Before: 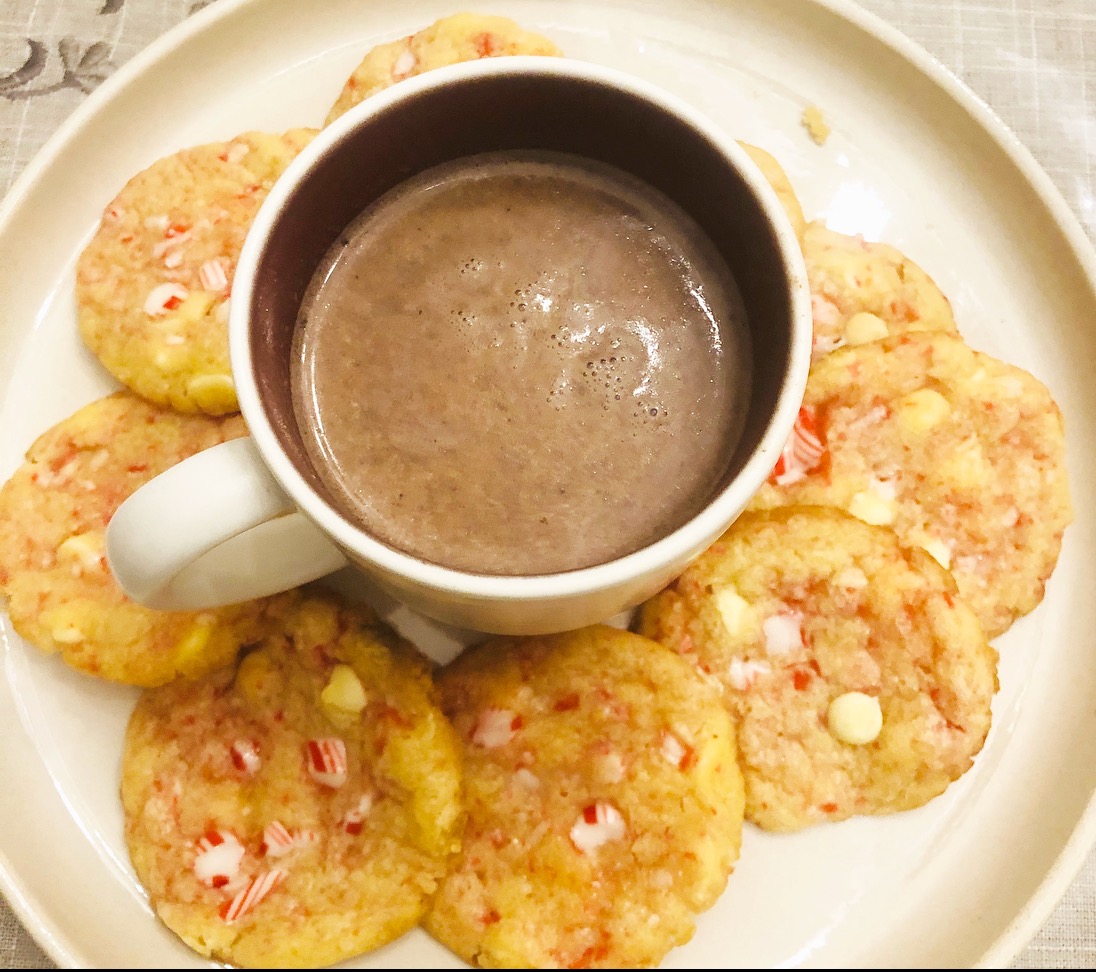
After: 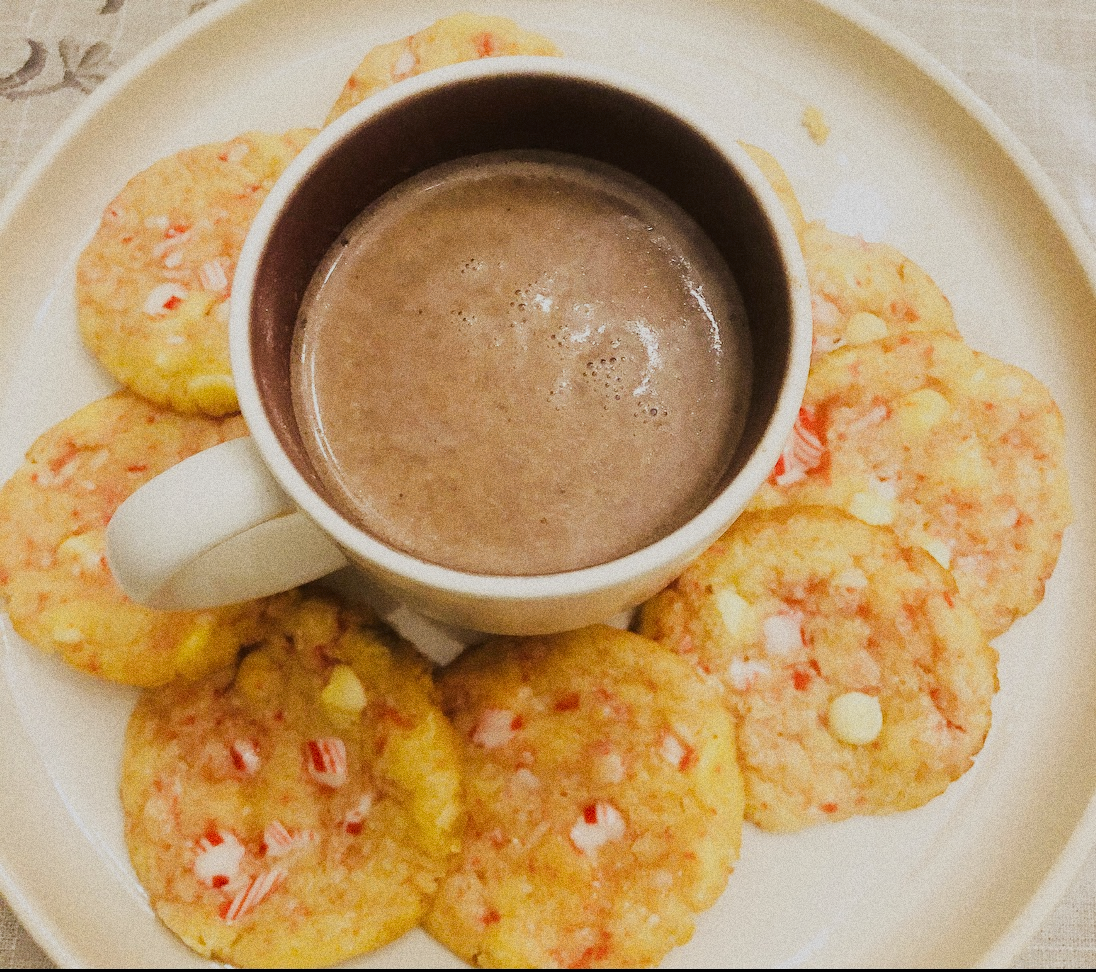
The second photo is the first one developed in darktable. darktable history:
grain: coarseness 0.09 ISO, strength 40%
filmic rgb: black relative exposure -7.65 EV, white relative exposure 4.56 EV, hardness 3.61
white balance: emerald 1
